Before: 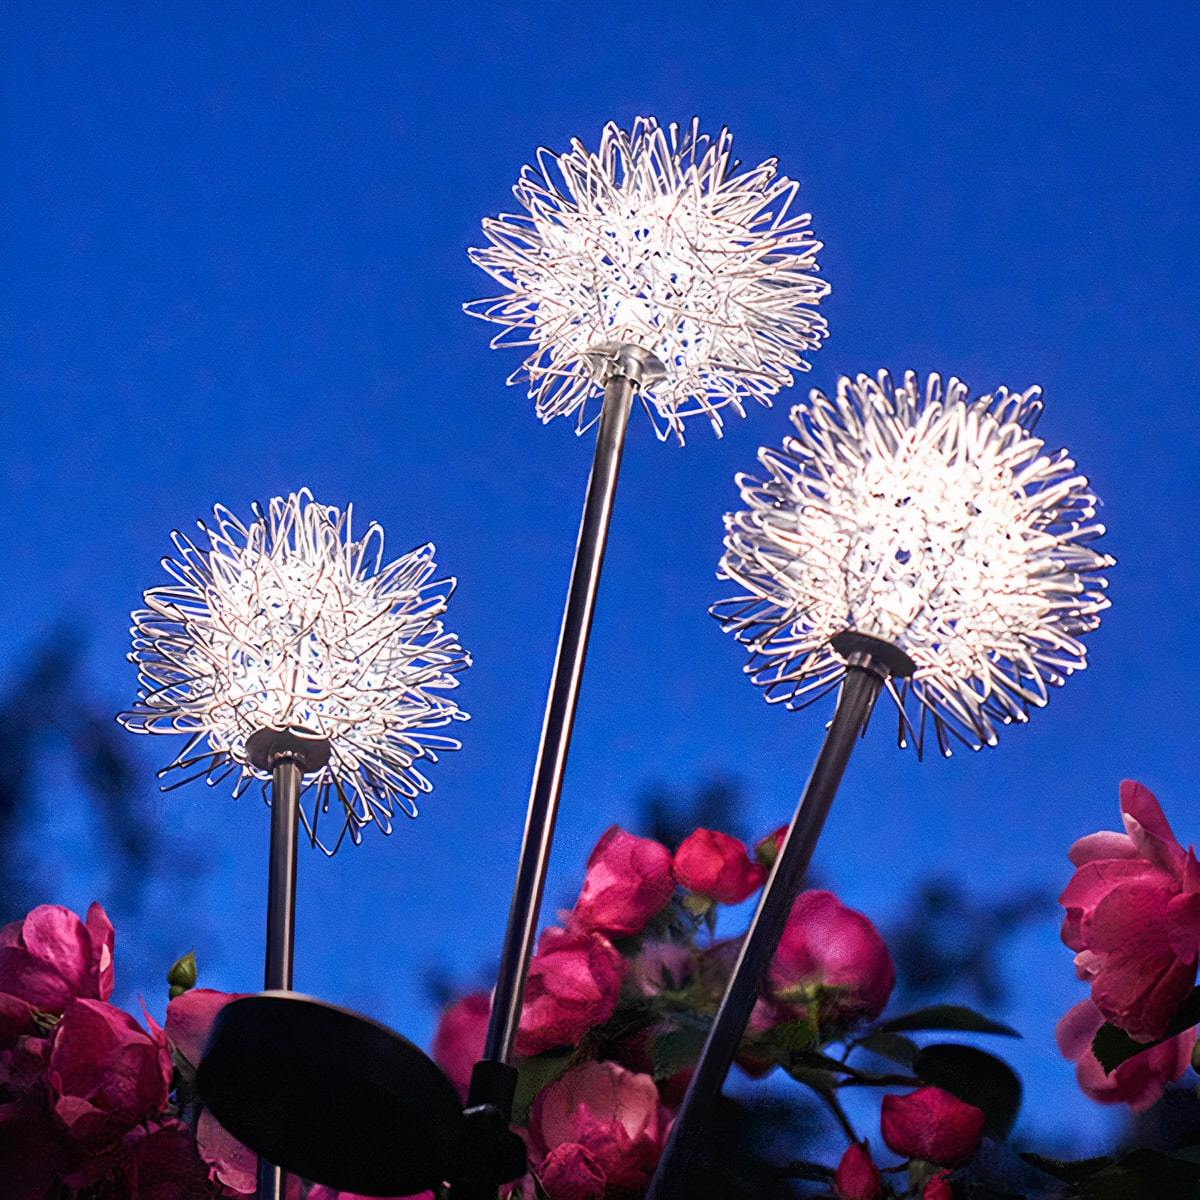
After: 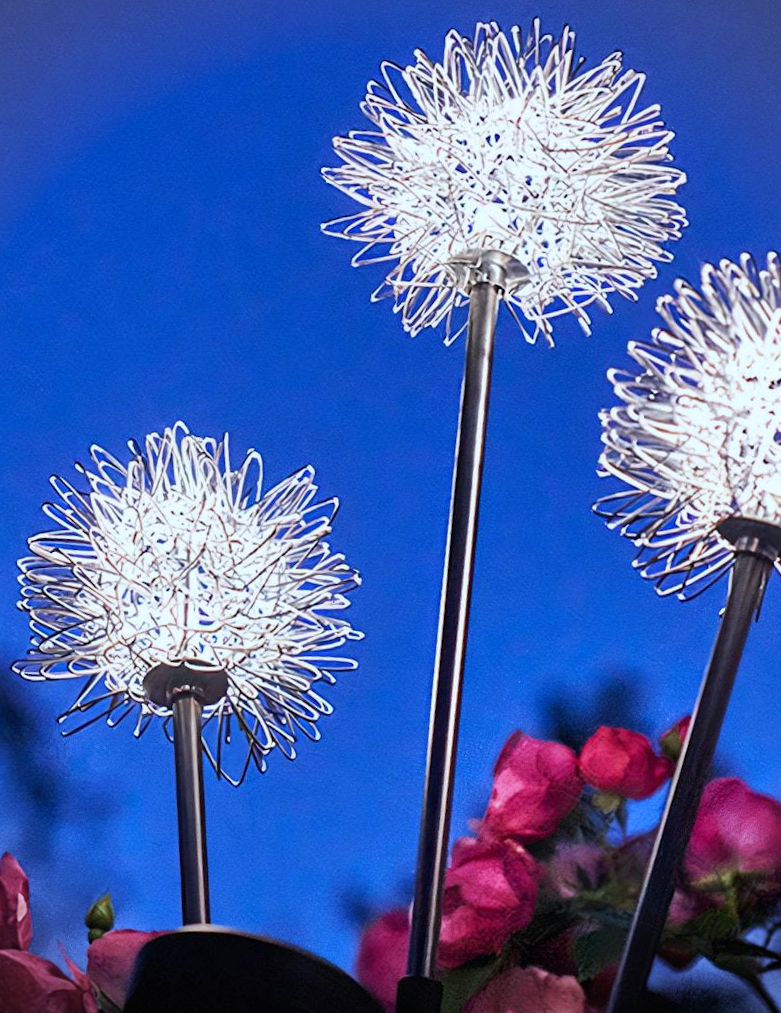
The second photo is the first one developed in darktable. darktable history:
vignetting: fall-off start 91.19%
white balance: red 0.925, blue 1.046
rotate and perspective: rotation -5°, crop left 0.05, crop right 0.952, crop top 0.11, crop bottom 0.89
crop and rotate: left 8.786%, right 24.548%
